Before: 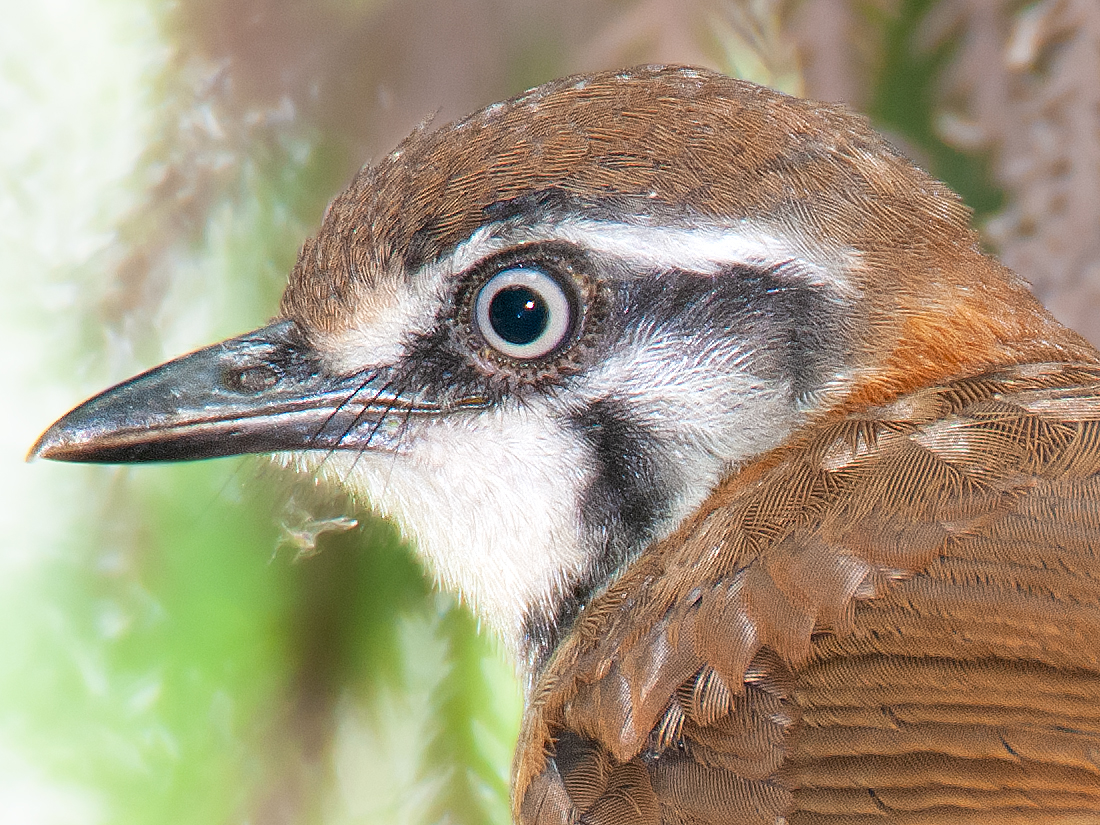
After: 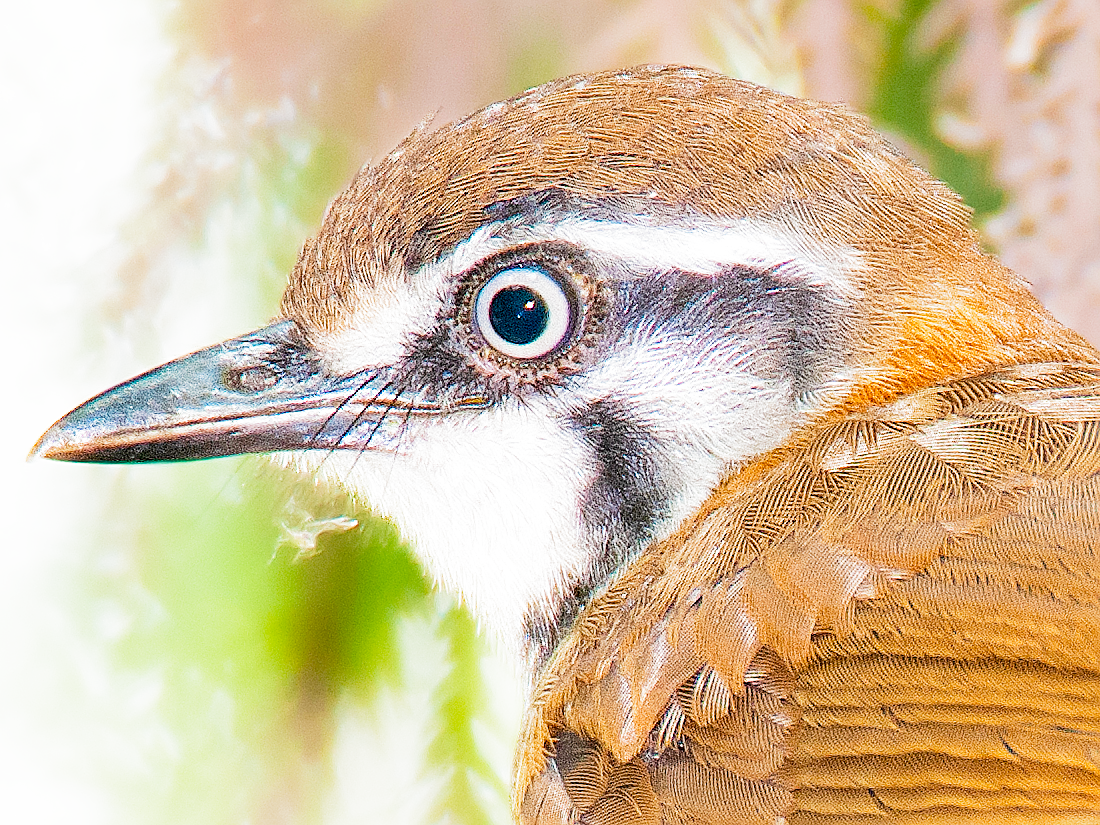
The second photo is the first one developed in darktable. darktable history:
color balance rgb: perceptual saturation grading › global saturation 25%, perceptual brilliance grading › mid-tones 10%, perceptual brilliance grading › shadows 15%, global vibrance 20%
filmic rgb: middle gray luminance 9.23%, black relative exposure -10.55 EV, white relative exposure 3.45 EV, threshold 6 EV, target black luminance 0%, hardness 5.98, latitude 59.69%, contrast 1.087, highlights saturation mix 5%, shadows ↔ highlights balance 29.23%, add noise in highlights 0, preserve chrominance no, color science v3 (2019), use custom middle-gray values true, iterations of high-quality reconstruction 0, contrast in highlights soft, enable highlight reconstruction true
velvia: on, module defaults
sharpen: on, module defaults
